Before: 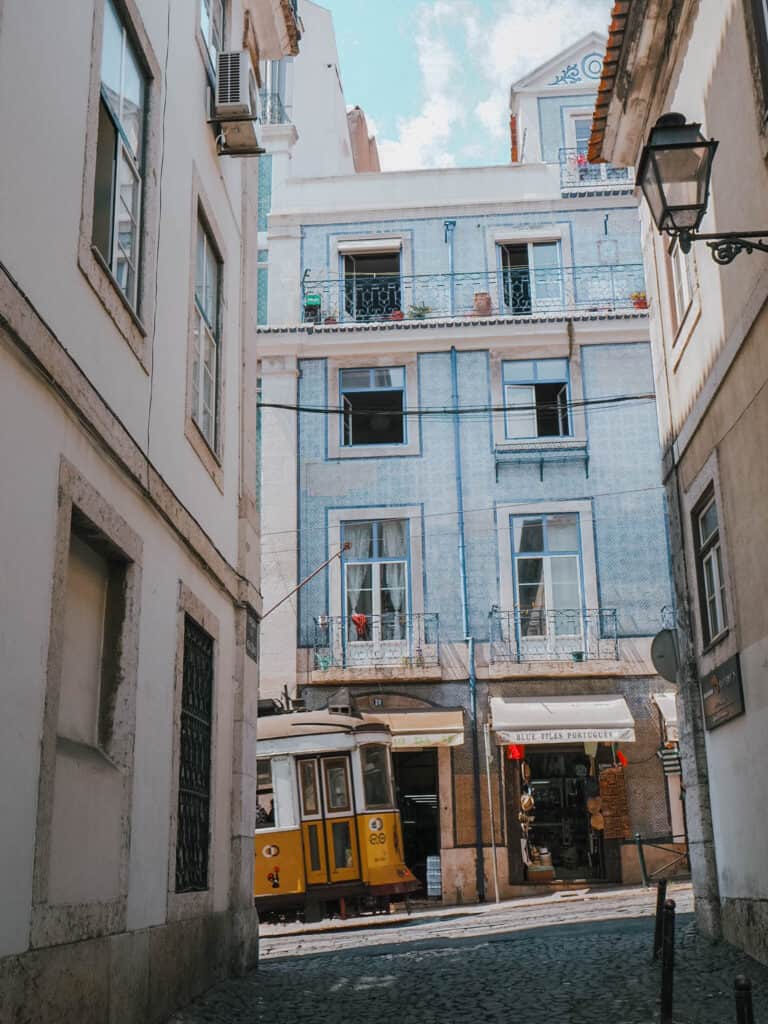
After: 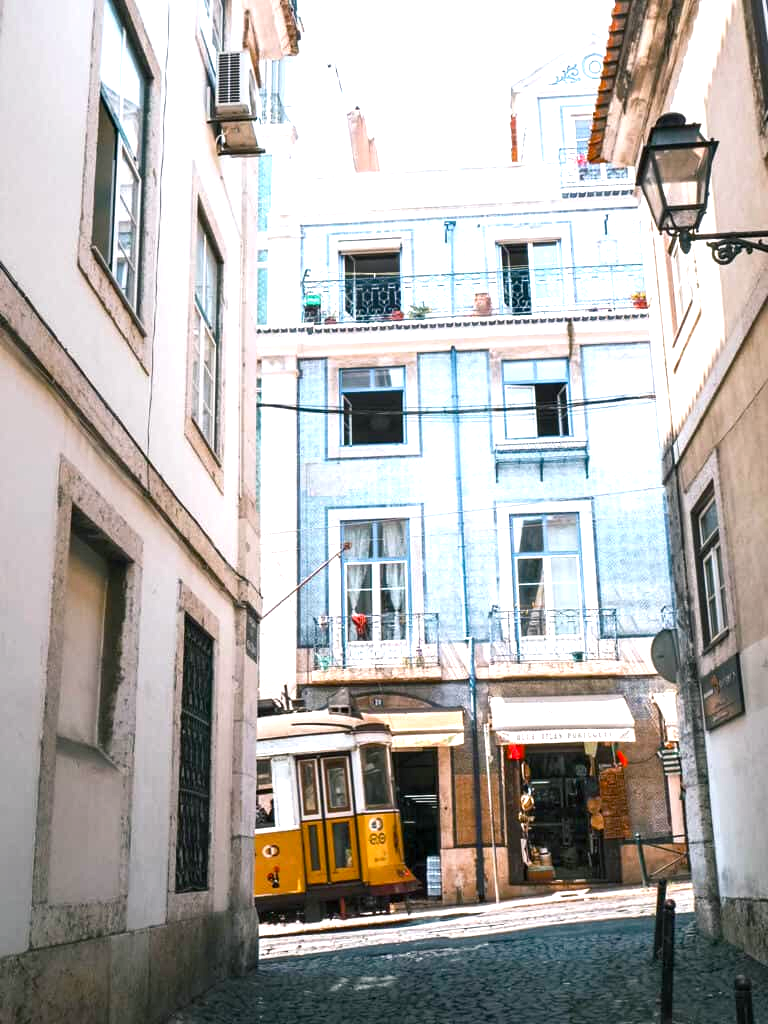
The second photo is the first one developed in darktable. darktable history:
exposure: black level correction 0.001, exposure 1 EV, compensate highlight preservation false
color balance rgb: shadows lift › chroma 2.046%, shadows lift › hue 247.67°, highlights gain › chroma 0.294%, highlights gain › hue 332.97°, perceptual saturation grading › global saturation 15.826%, perceptual saturation grading › highlights -19.132%, perceptual saturation grading › shadows 19.981%, perceptual brilliance grading › highlights 11.164%, perceptual brilliance grading › shadows -11.611%
